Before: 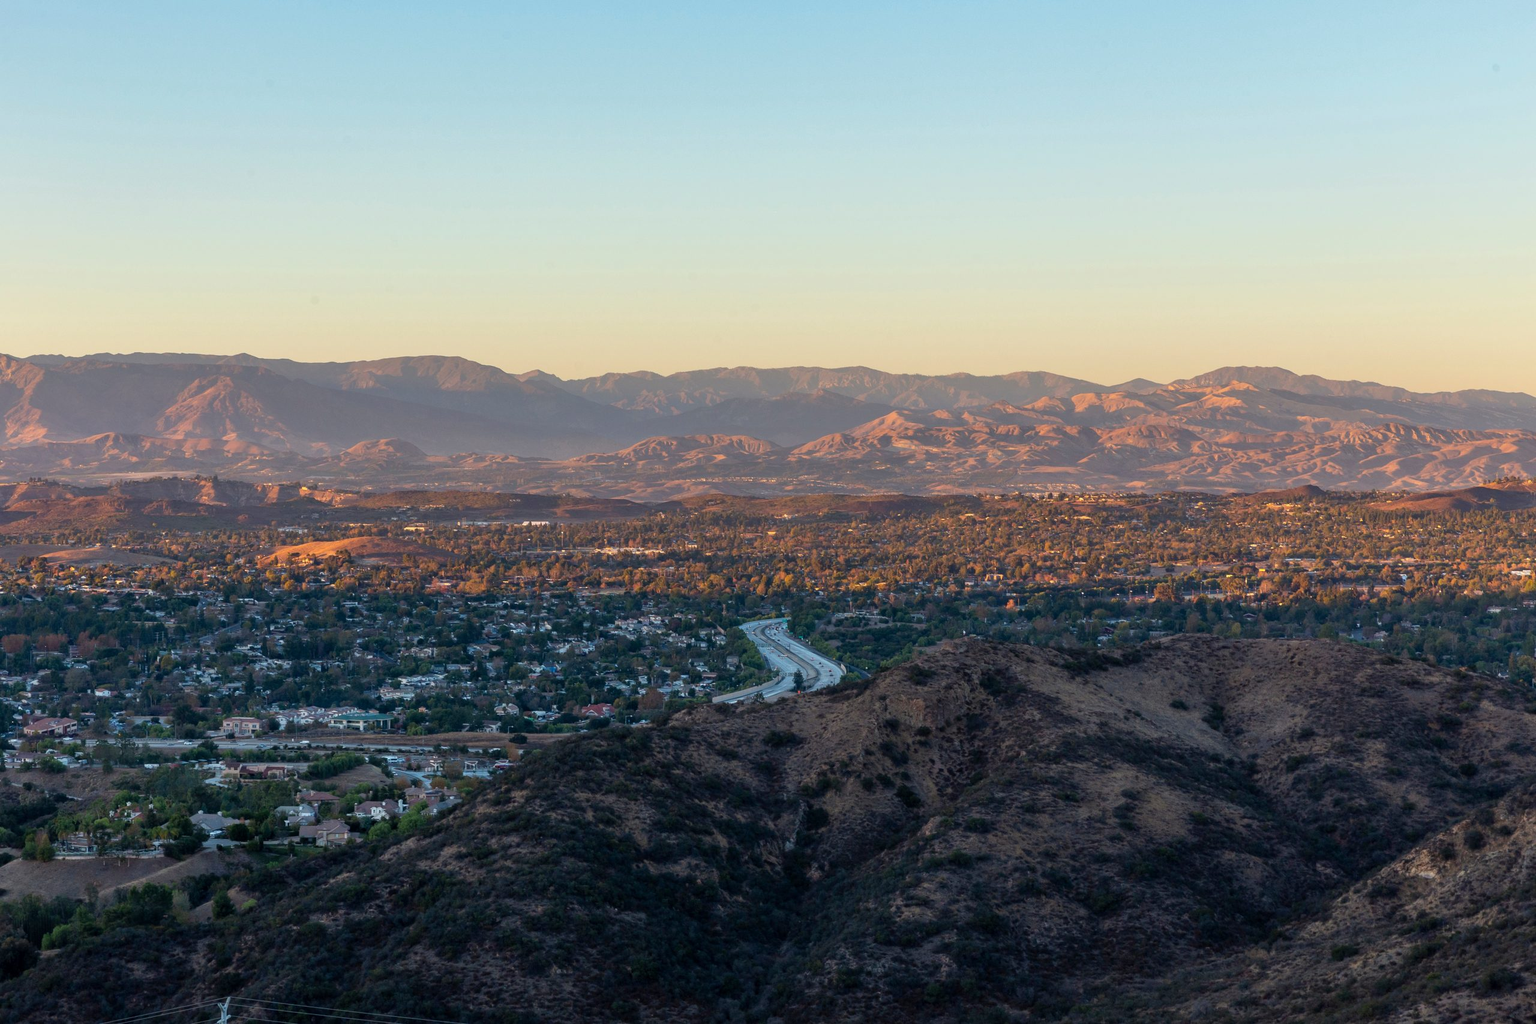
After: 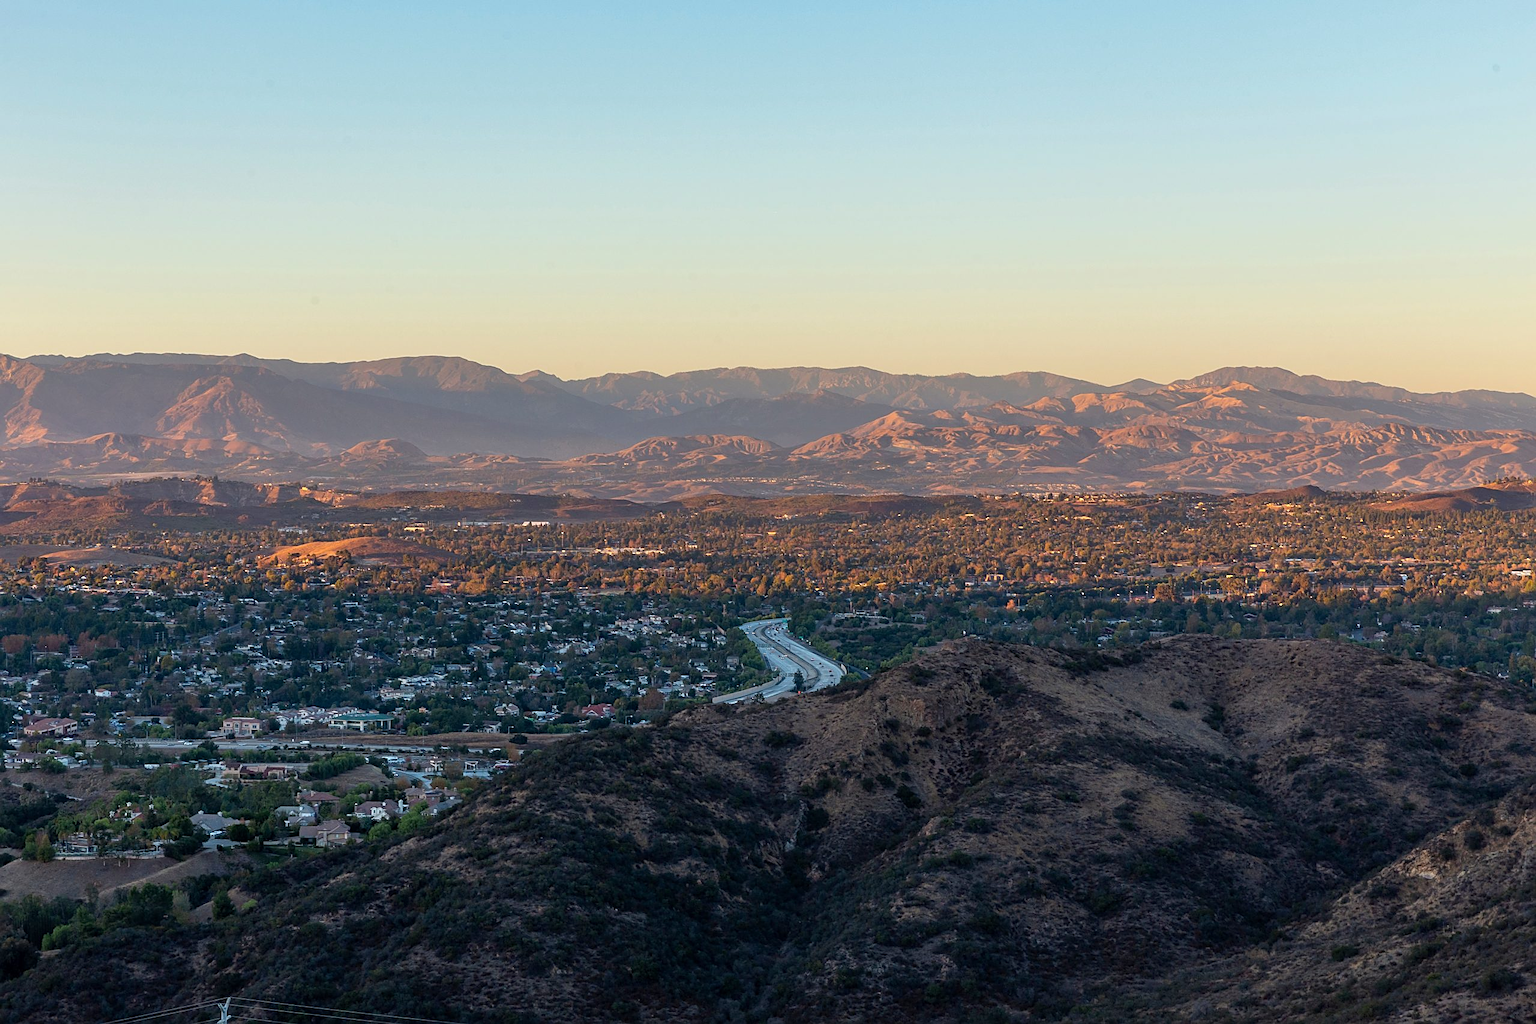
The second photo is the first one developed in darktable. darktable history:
sharpen: amount 0.575
white balance: emerald 1
